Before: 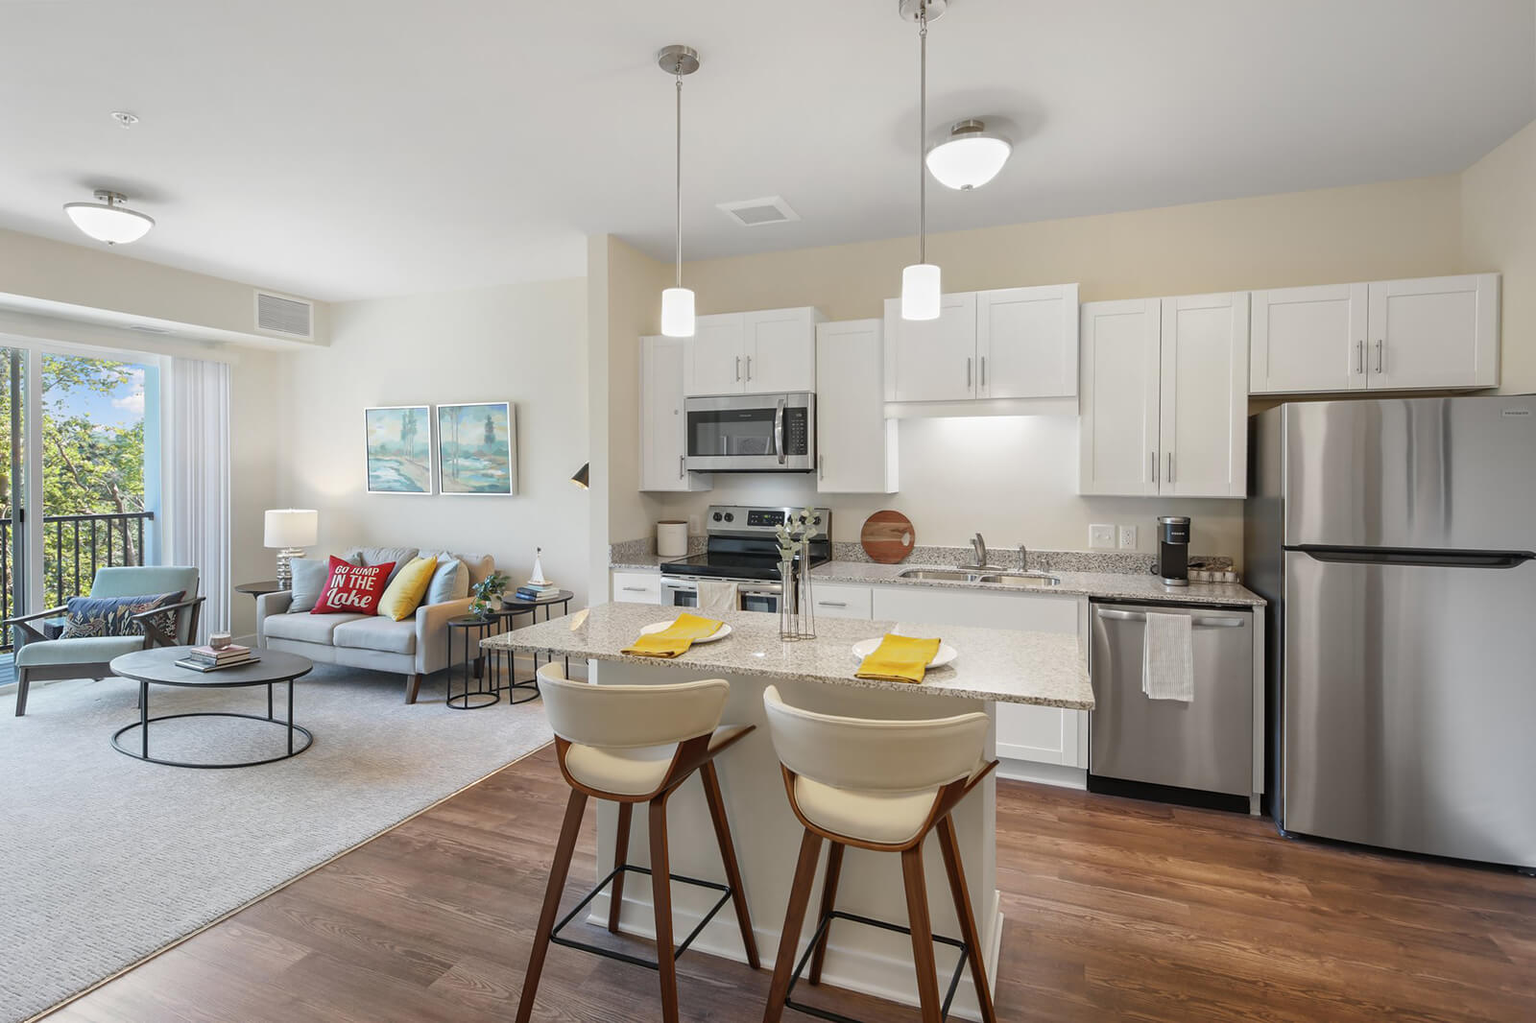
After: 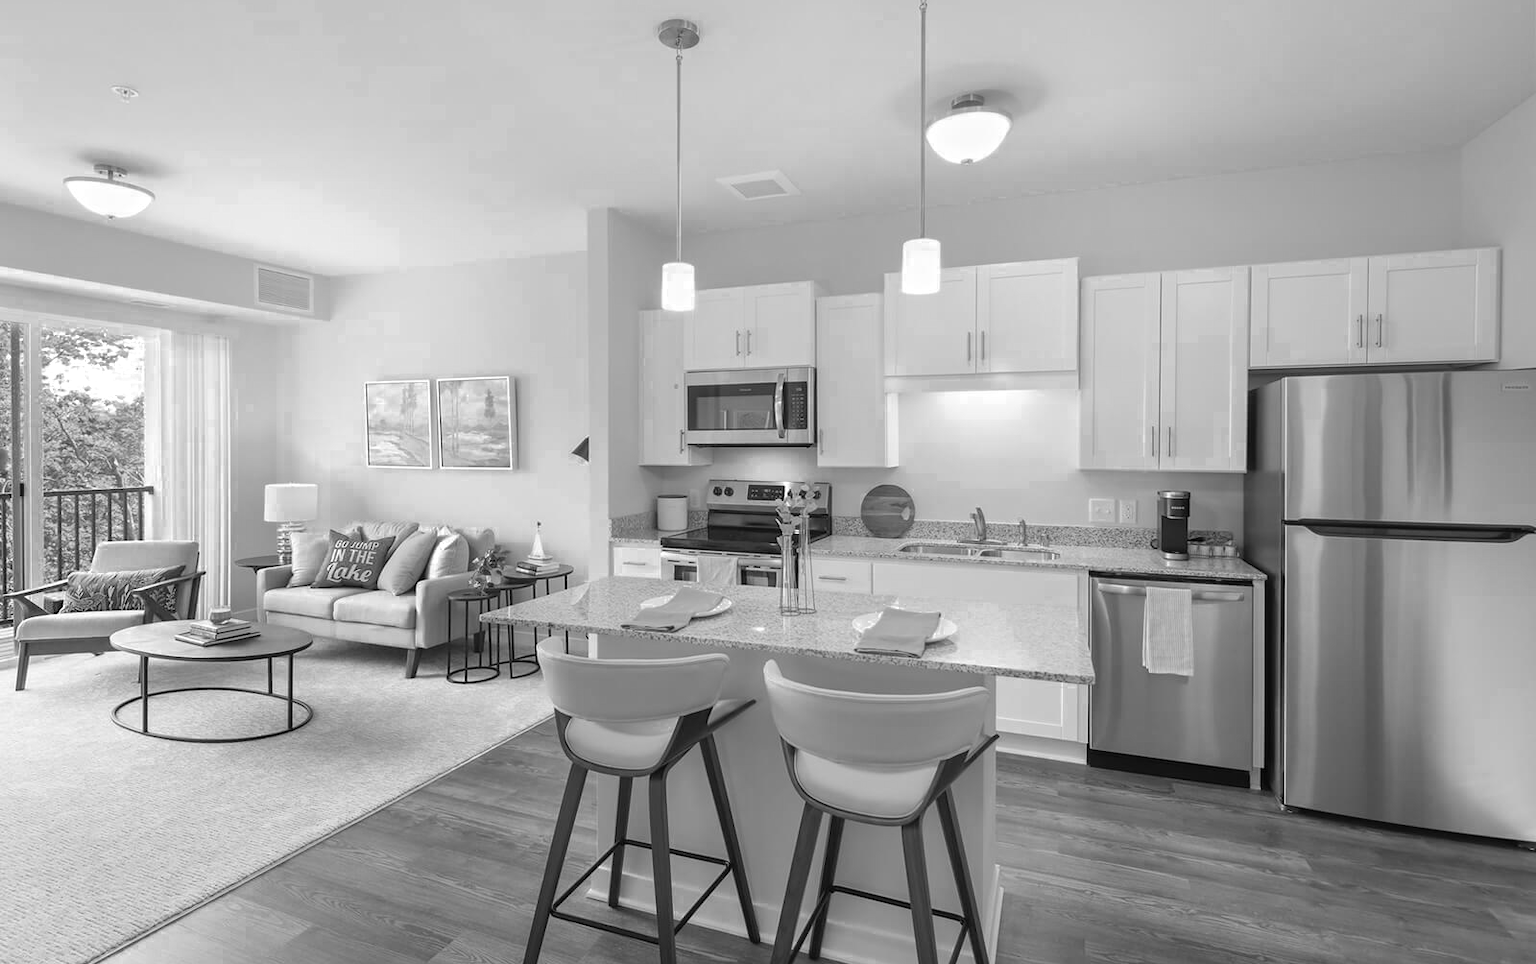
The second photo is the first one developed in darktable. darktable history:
crop and rotate: top 2.583%, bottom 3.08%
exposure: exposure -0.175 EV, compensate highlight preservation false
color calibration: output R [0.994, 0.059, -0.119, 0], output G [-0.036, 1.09, -0.119, 0], output B [0.078, -0.108, 0.961, 0], illuminant as shot in camera, x 0.358, y 0.373, temperature 4628.91 K
color zones: curves: ch0 [(0, 0.613) (0.01, 0.613) (0.245, 0.448) (0.498, 0.529) (0.642, 0.665) (0.879, 0.777) (0.99, 0.613)]; ch1 [(0, 0) (0.143, 0) (0.286, 0) (0.429, 0) (0.571, 0) (0.714, 0) (0.857, 0)]
contrast brightness saturation: brightness 0.086, saturation 0.191
